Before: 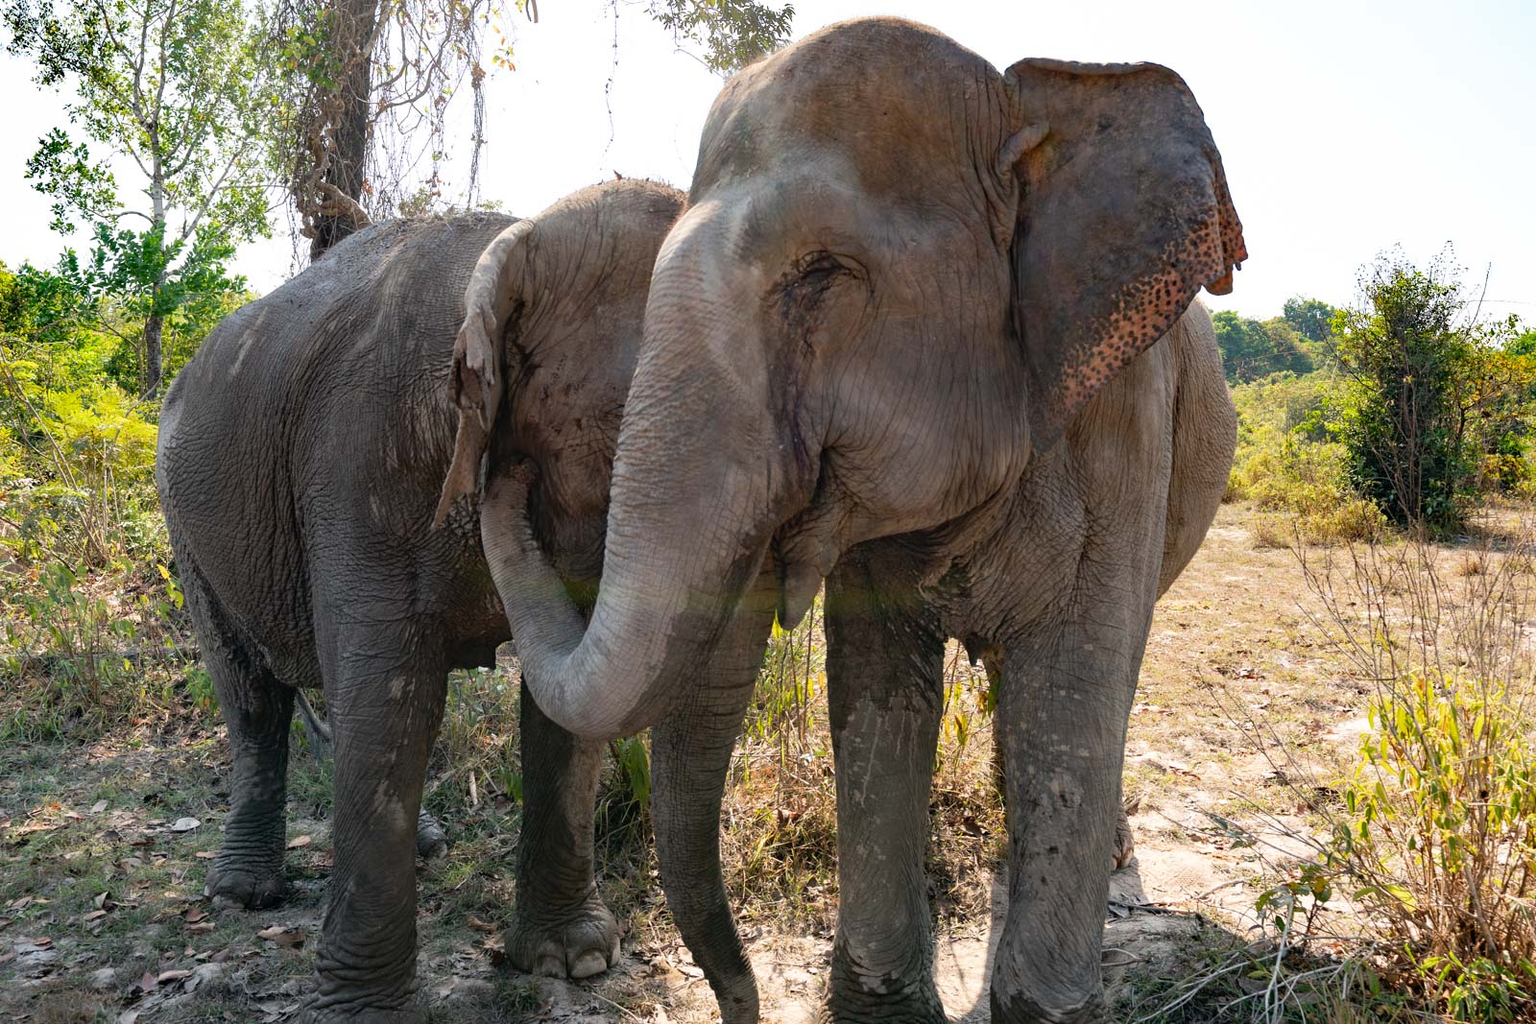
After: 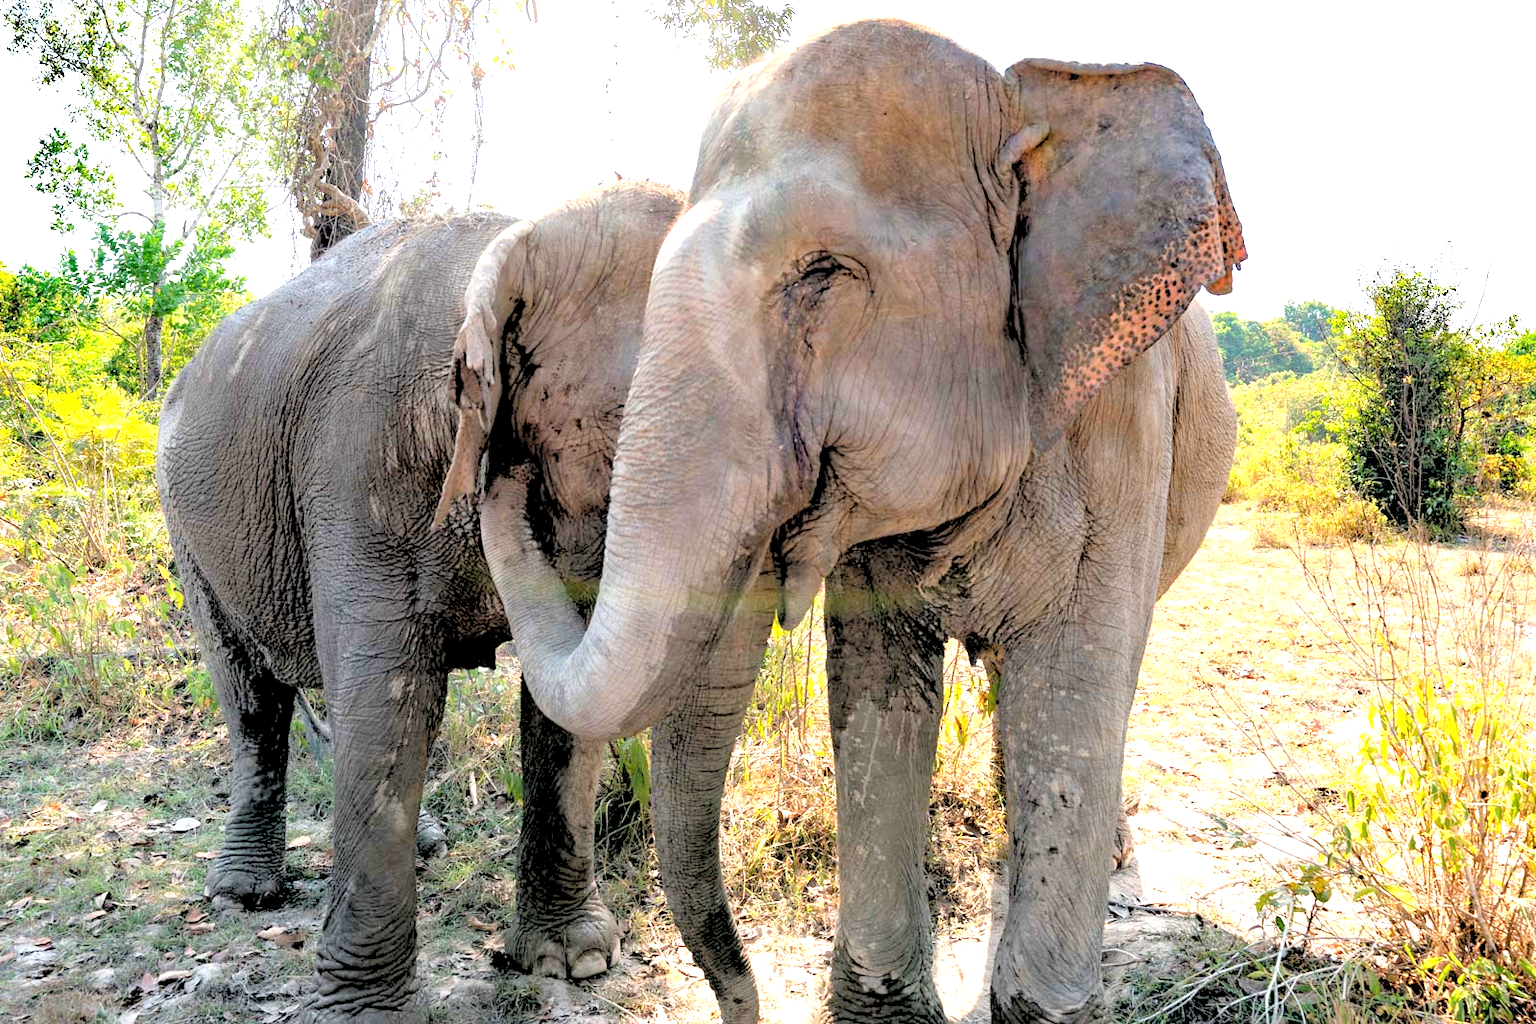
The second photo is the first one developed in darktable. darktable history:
exposure: black level correction 0, exposure 1.1 EV, compensate highlight preservation false
rgb levels: levels [[0.027, 0.429, 0.996], [0, 0.5, 1], [0, 0.5, 1]]
